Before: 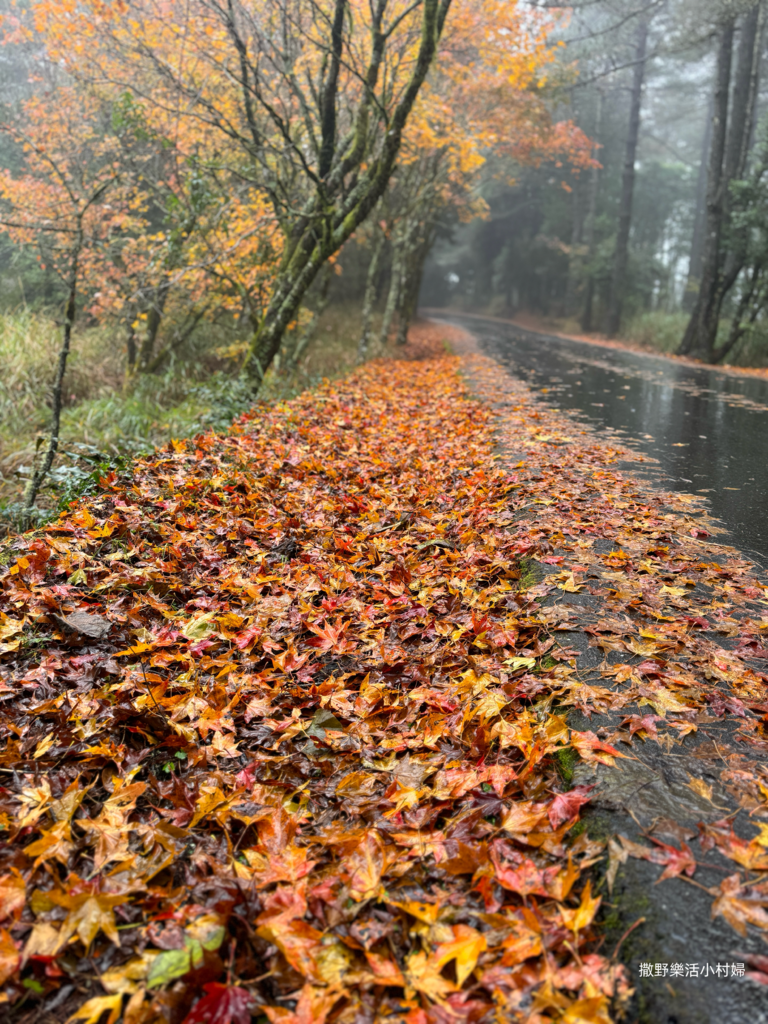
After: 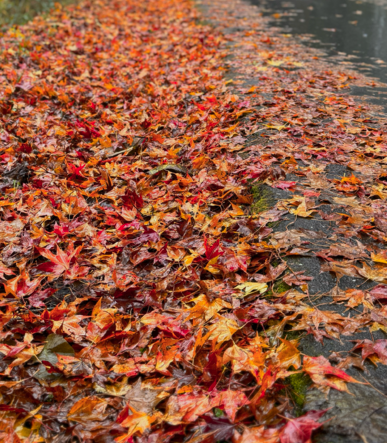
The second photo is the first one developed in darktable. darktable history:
tone equalizer: -8 EV 0.222 EV, -7 EV 0.406 EV, -6 EV 0.379 EV, -5 EV 0.233 EV, -3 EV -0.255 EV, -2 EV -0.394 EV, -1 EV -0.406 EV, +0 EV -0.238 EV
color zones: curves: ch1 [(0.235, 0.558) (0.75, 0.5)]; ch2 [(0.25, 0.462) (0.749, 0.457)]
crop: left 35.001%, top 36.637%, right 14.53%, bottom 20.085%
